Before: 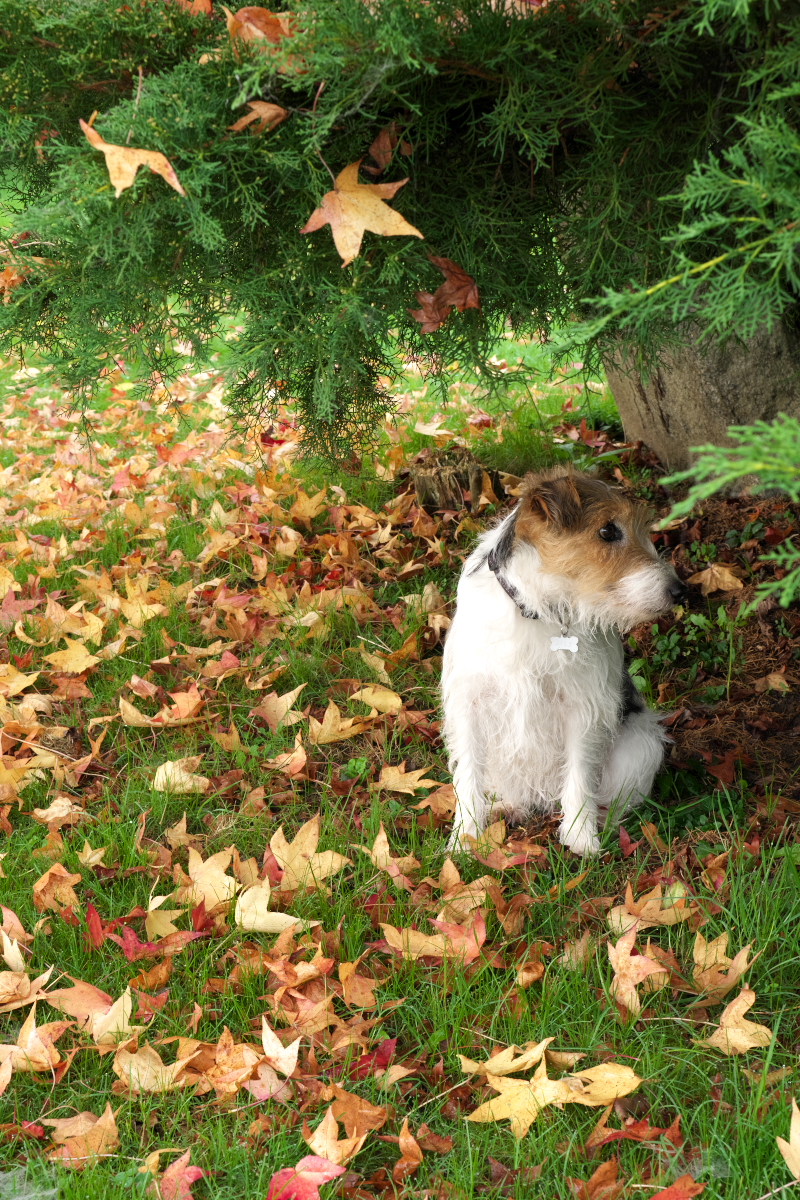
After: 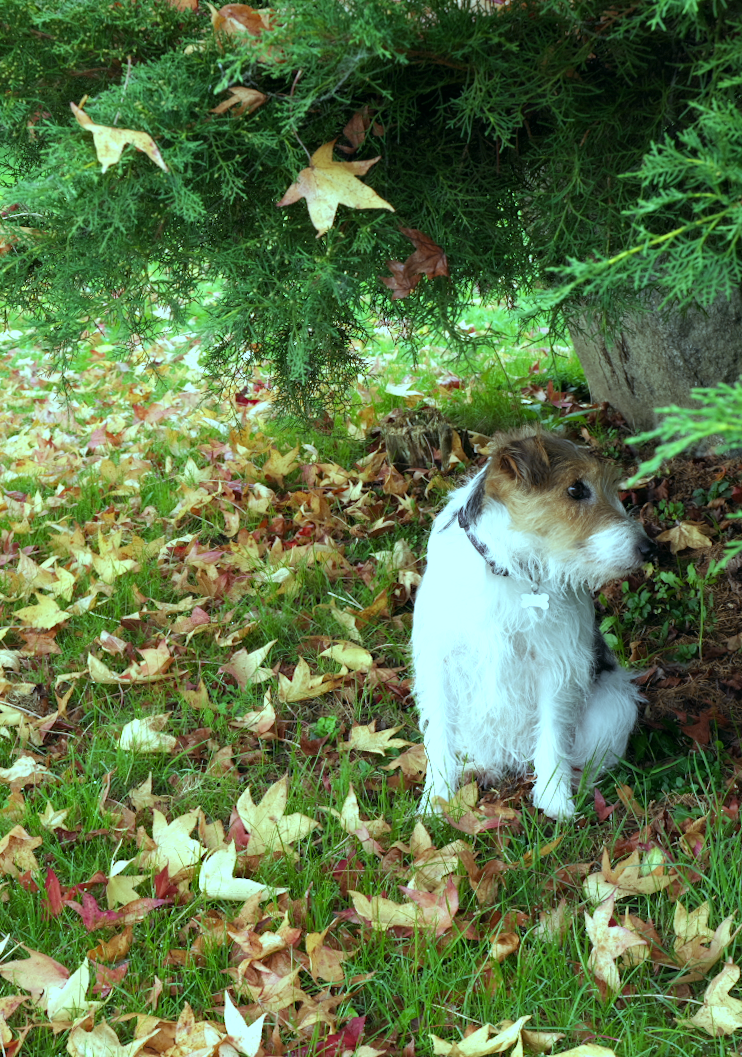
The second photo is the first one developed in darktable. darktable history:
crop and rotate: top 0%, bottom 11.49%
rotate and perspective: rotation 0.215°, lens shift (vertical) -0.139, crop left 0.069, crop right 0.939, crop top 0.002, crop bottom 0.996
color balance: mode lift, gamma, gain (sRGB), lift [0.997, 0.979, 1.021, 1.011], gamma [1, 1.084, 0.916, 0.998], gain [1, 0.87, 1.13, 1.101], contrast 4.55%, contrast fulcrum 38.24%, output saturation 104.09%
white balance: red 0.926, green 1.003, blue 1.133
